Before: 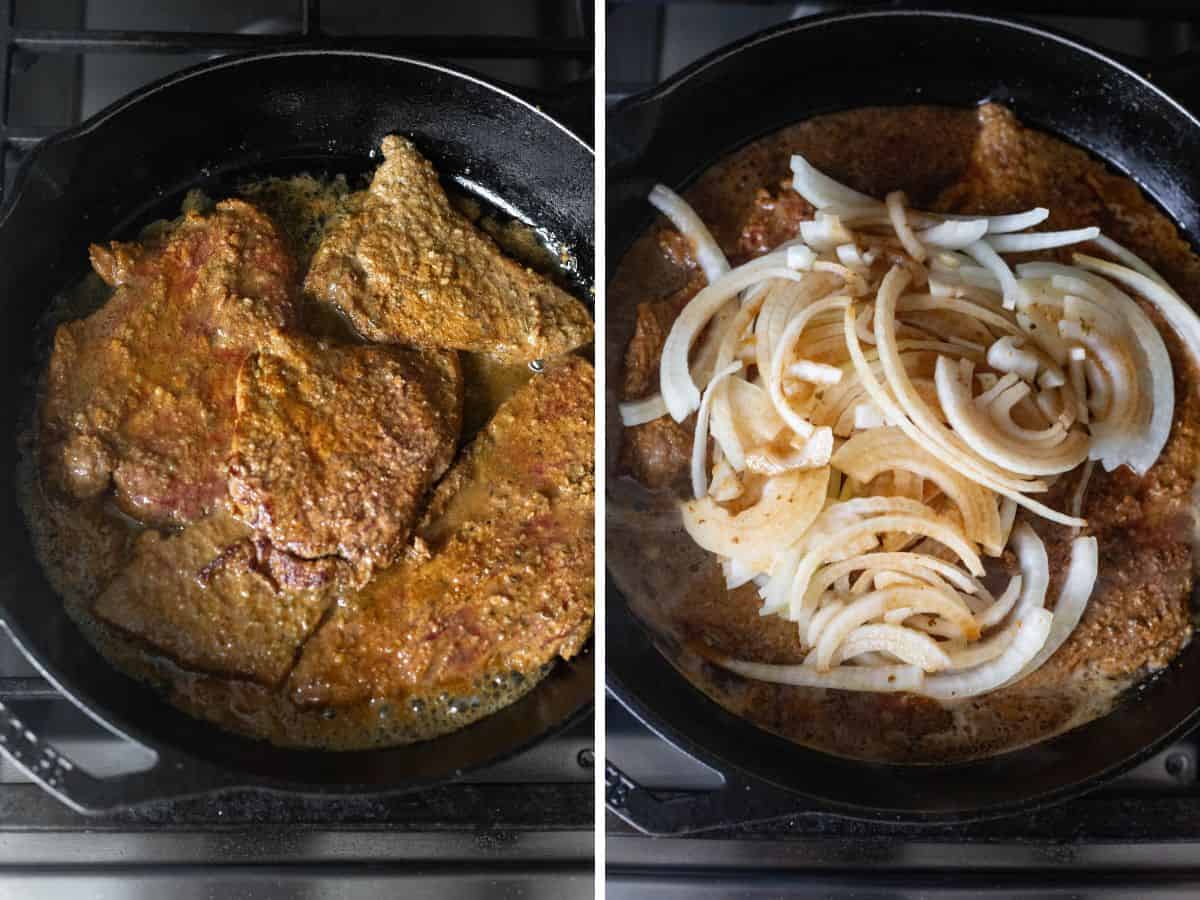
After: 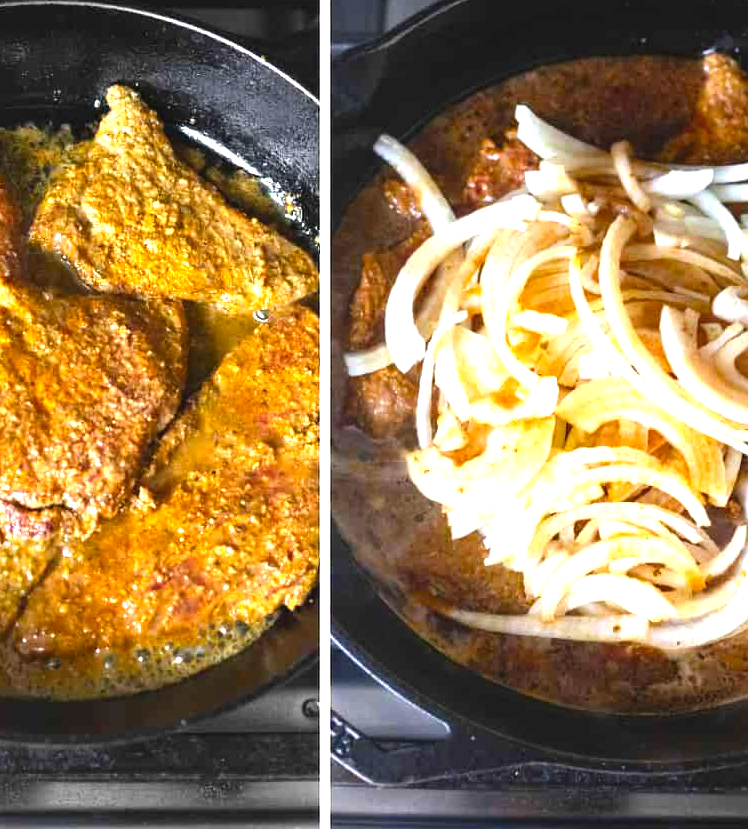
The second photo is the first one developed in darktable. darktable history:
crop and rotate: left 22.918%, top 5.629%, right 14.711%, bottom 2.247%
color balance rgb: perceptual saturation grading › global saturation 20%, global vibrance 20%
exposure: black level correction -0.002, exposure 1.35 EV, compensate highlight preservation false
